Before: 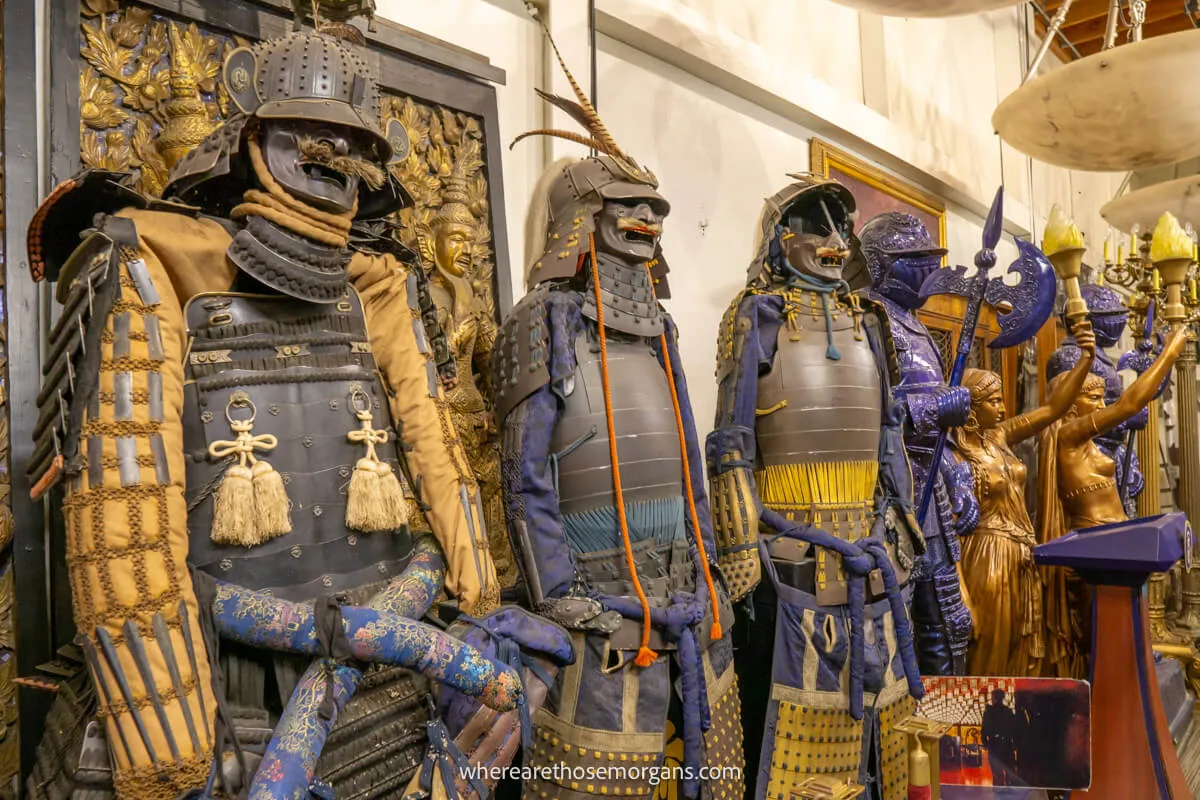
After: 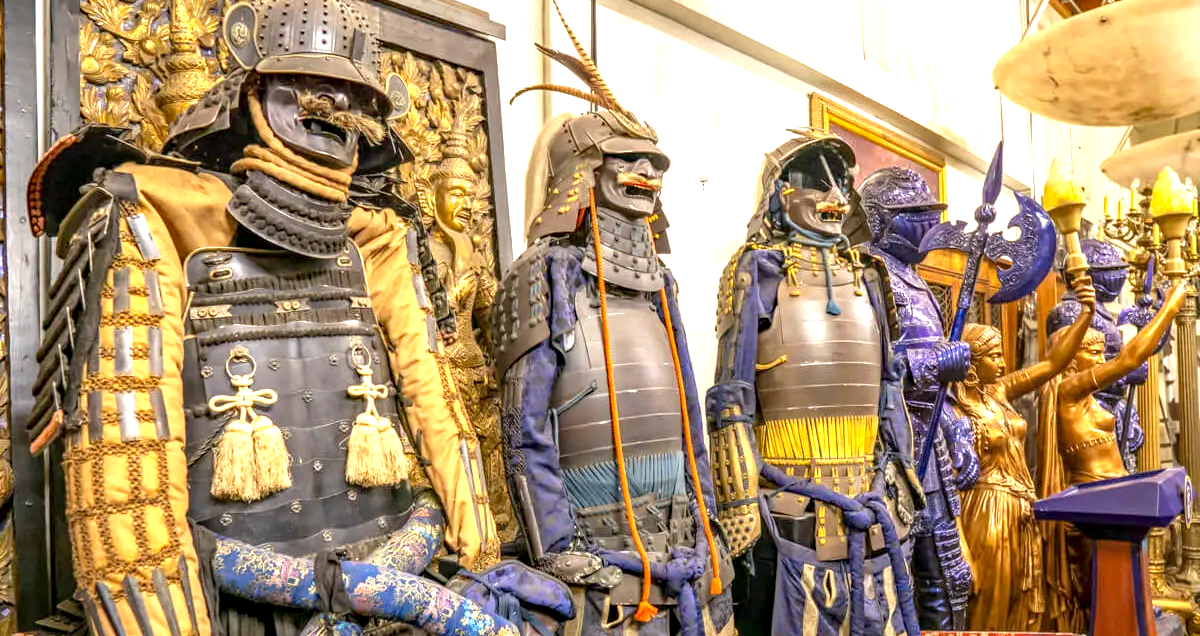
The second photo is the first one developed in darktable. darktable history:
crop and rotate: top 5.654%, bottom 14.805%
local contrast: on, module defaults
exposure: black level correction 0.001, exposure 1.041 EV, compensate exposure bias true, compensate highlight preservation false
haze removal: compatibility mode true, adaptive false
